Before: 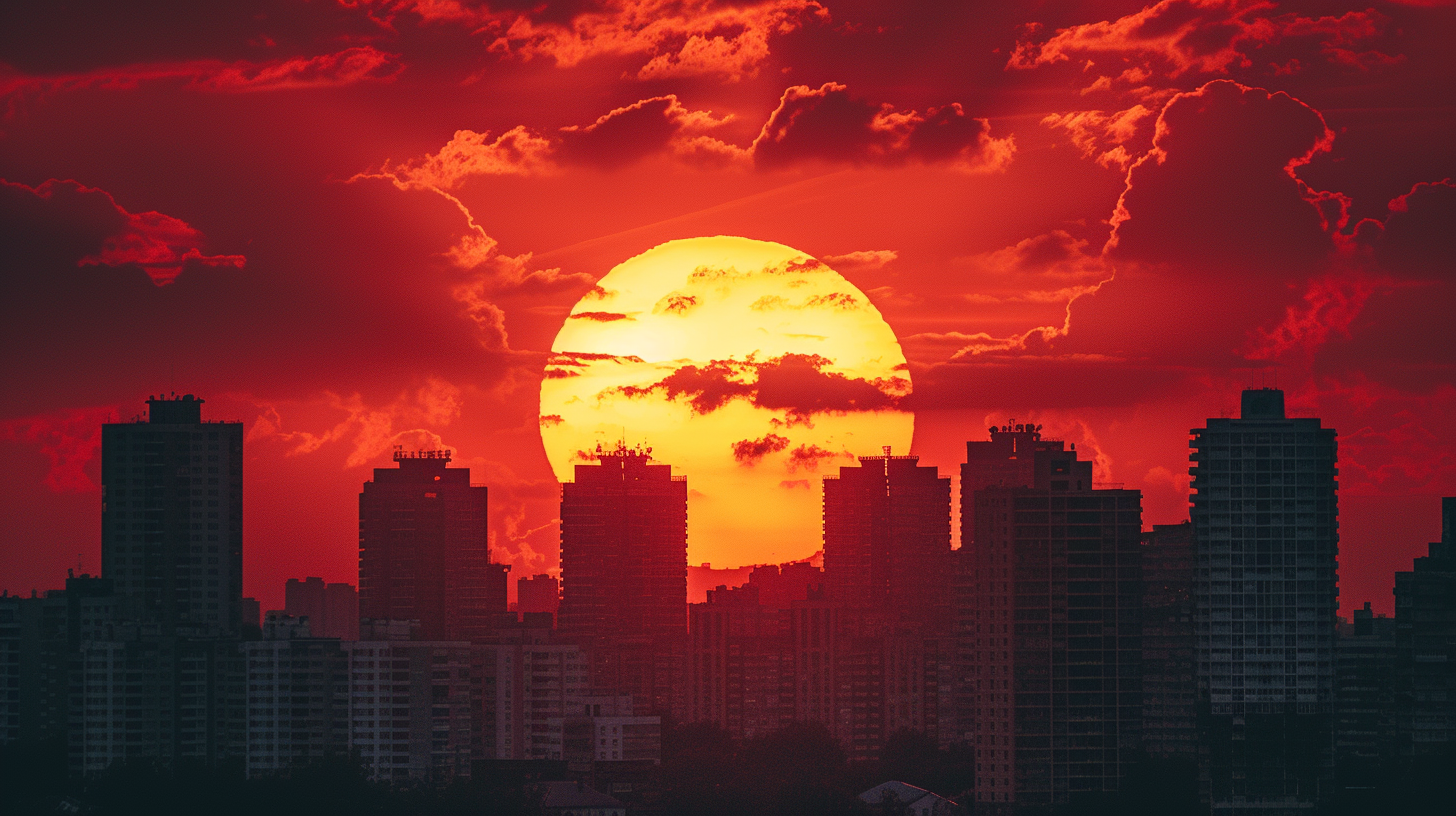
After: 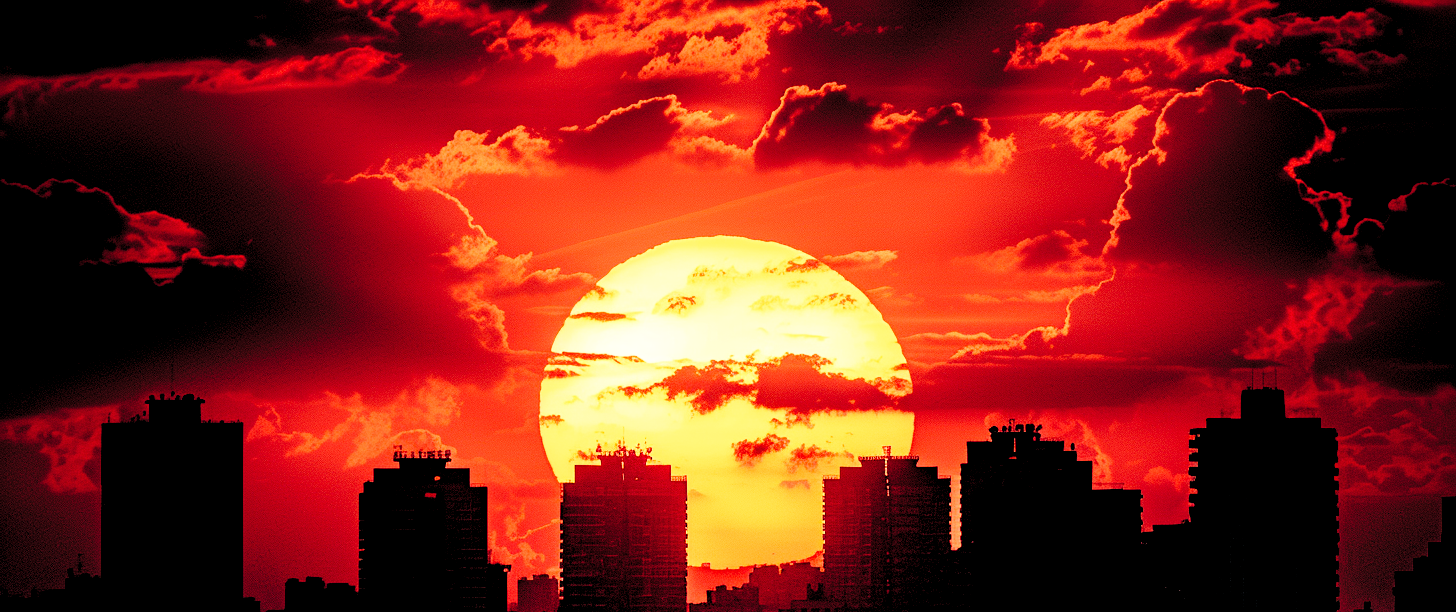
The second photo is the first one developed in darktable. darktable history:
crop: bottom 24.967%
rgb levels: levels [[0.034, 0.472, 0.904], [0, 0.5, 1], [0, 0.5, 1]]
base curve: curves: ch0 [(0, 0) (0.028, 0.03) (0.121, 0.232) (0.46, 0.748) (0.859, 0.968) (1, 1)], preserve colors none
